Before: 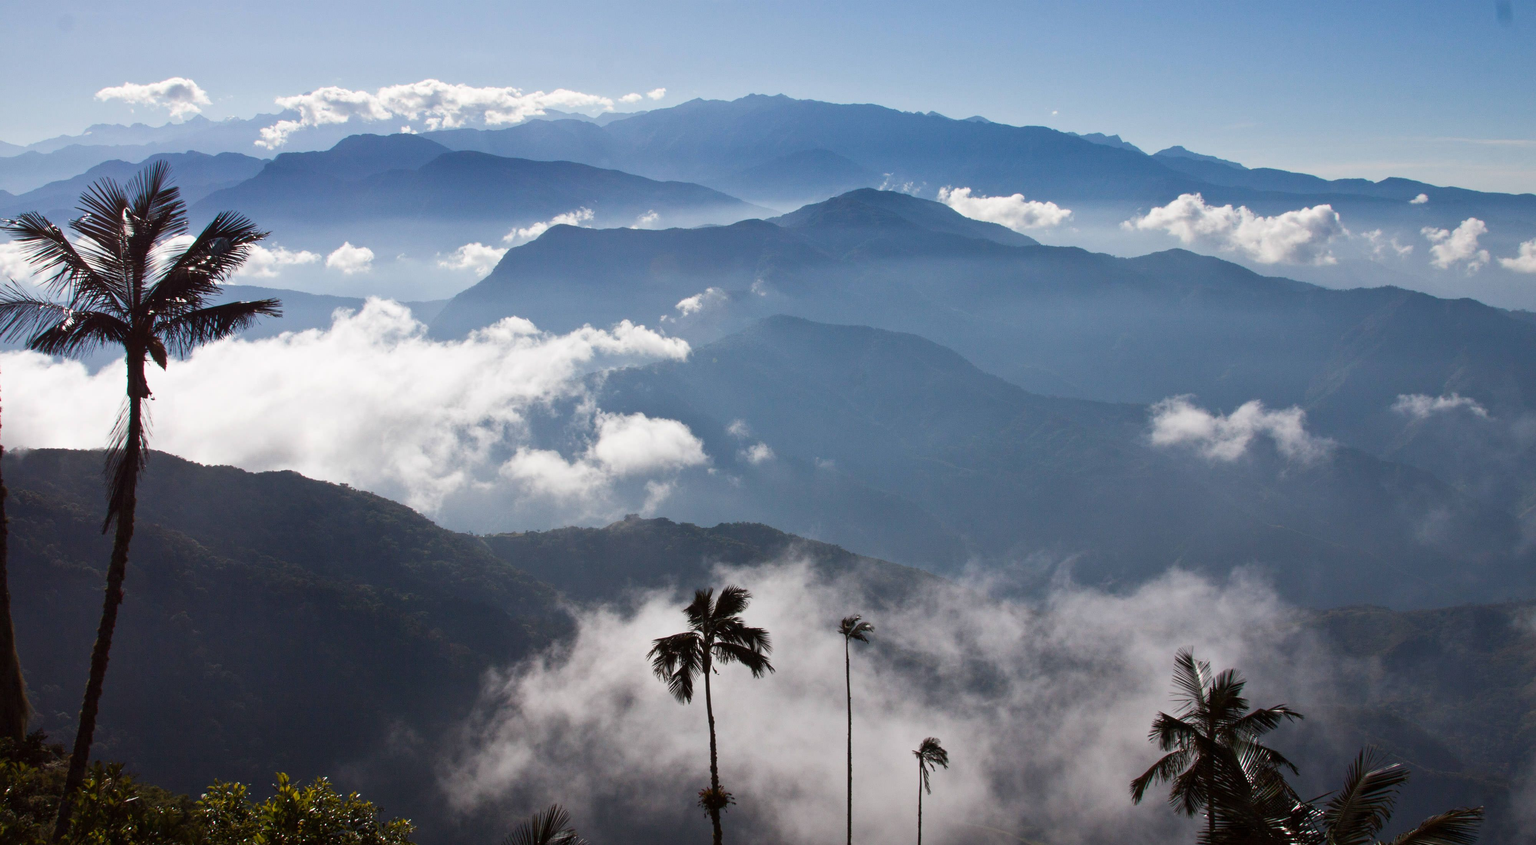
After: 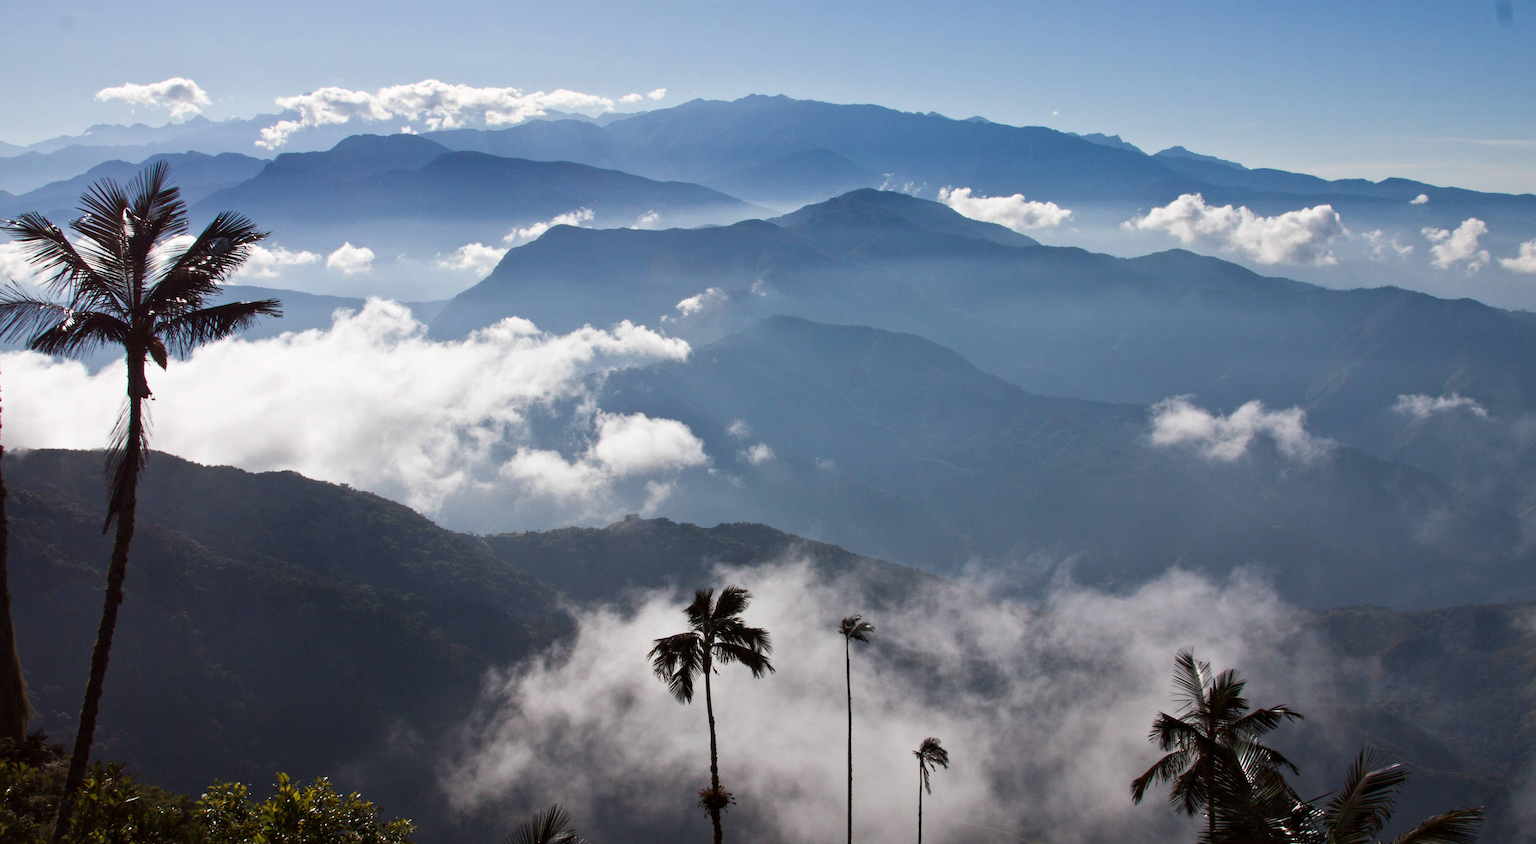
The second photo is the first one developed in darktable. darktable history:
contrast equalizer: octaves 7, y [[0.5, 0.486, 0.447, 0.446, 0.489, 0.5], [0.5 ×6], [0.5 ×6], [0 ×6], [0 ×6]], mix -0.298
